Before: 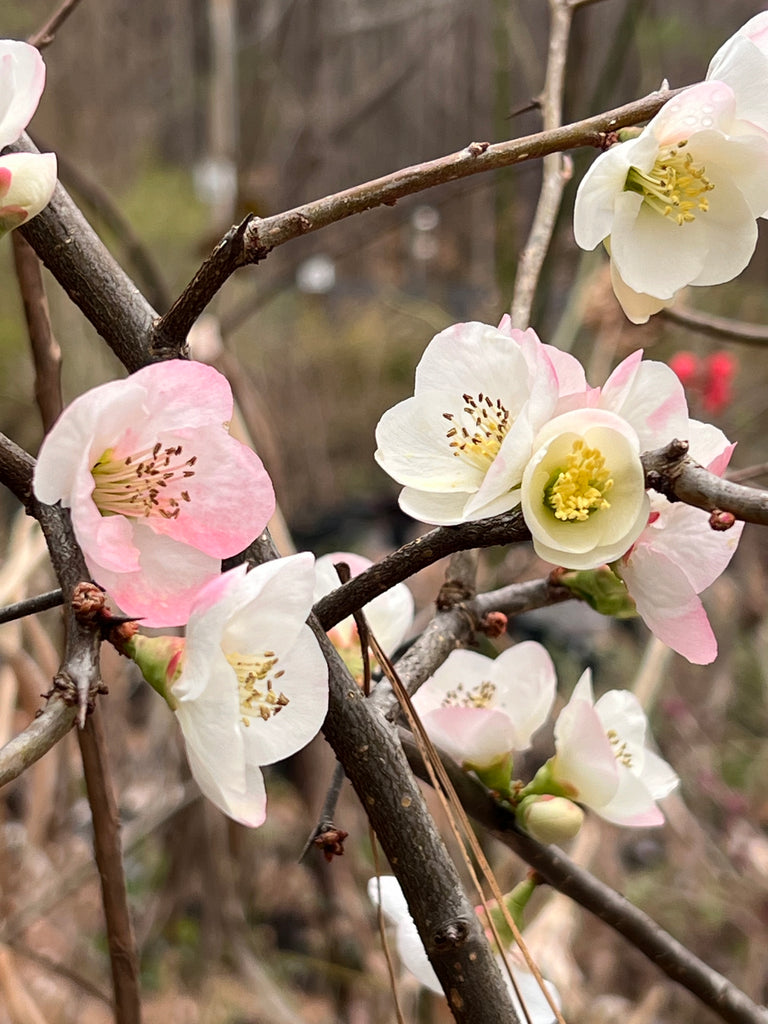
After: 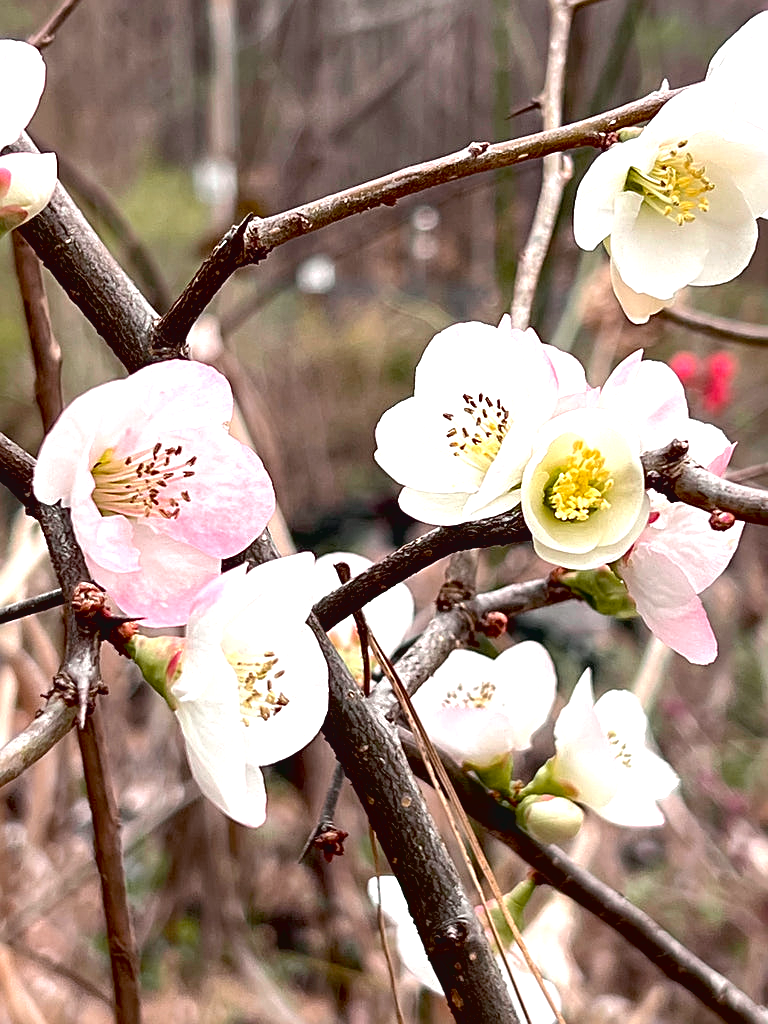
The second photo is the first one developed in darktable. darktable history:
local contrast: mode bilateral grid, contrast 20, coarseness 50, detail 120%, midtone range 0.2
tone curve: curves: ch0 [(0, 0.046) (0.04, 0.074) (0.883, 0.858) (1, 1)]; ch1 [(0, 0) (0.146, 0.159) (0.338, 0.365) (0.417, 0.455) (0.489, 0.486) (0.504, 0.502) (0.529, 0.537) (0.563, 0.567) (1, 1)]; ch2 [(0, 0) (0.307, 0.298) (0.388, 0.375) (0.443, 0.456) (0.485, 0.492) (0.544, 0.525) (1, 1)], color space Lab, independent channels, preserve colors none
exposure: black level correction 0.012, exposure 0.7 EV, compensate exposure bias true, compensate highlight preservation false
sharpen: on, module defaults
